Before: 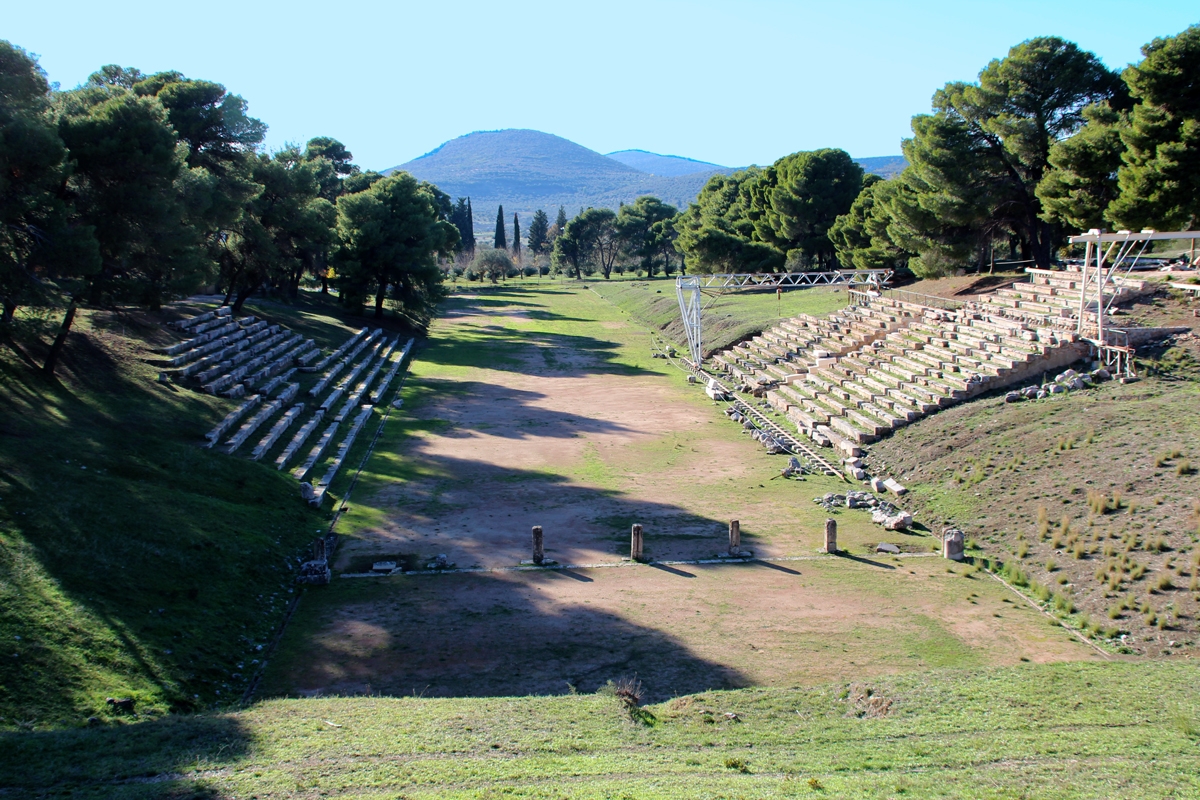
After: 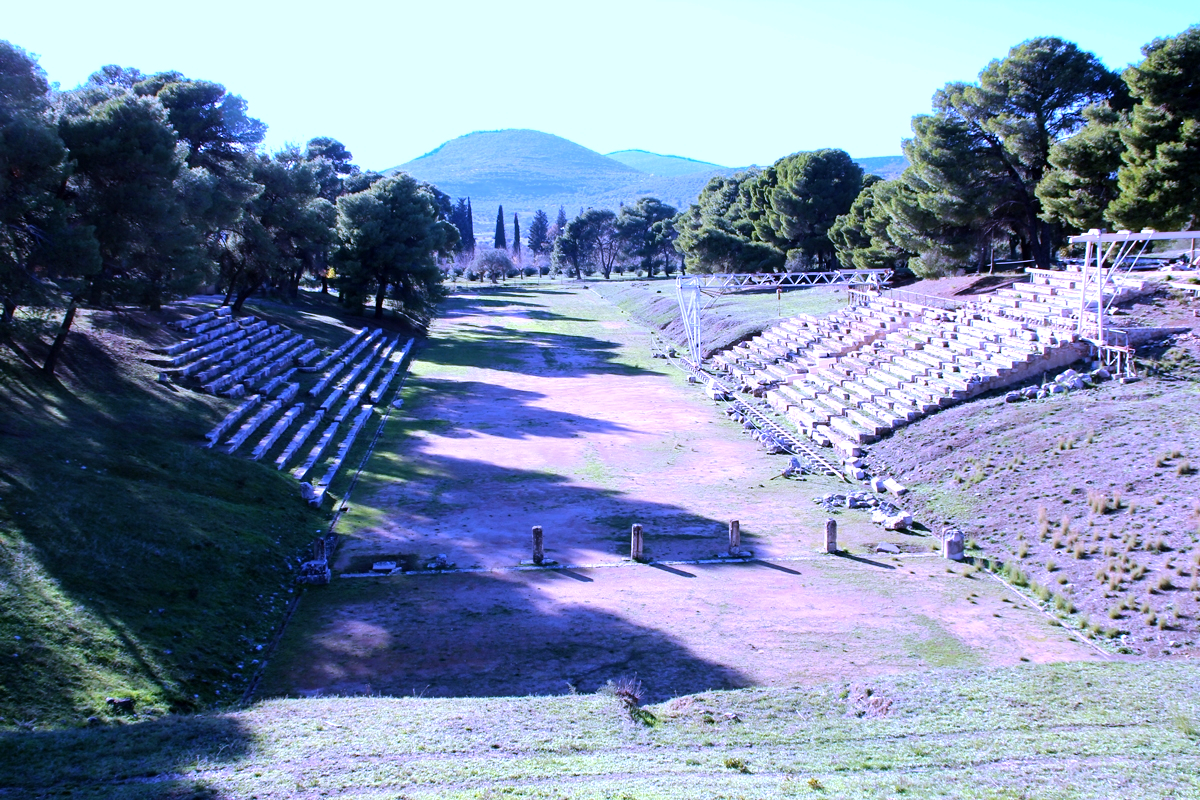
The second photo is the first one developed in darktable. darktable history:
exposure: exposure 0.507 EV, compensate highlight preservation false
white balance: red 0.98, blue 1.61
